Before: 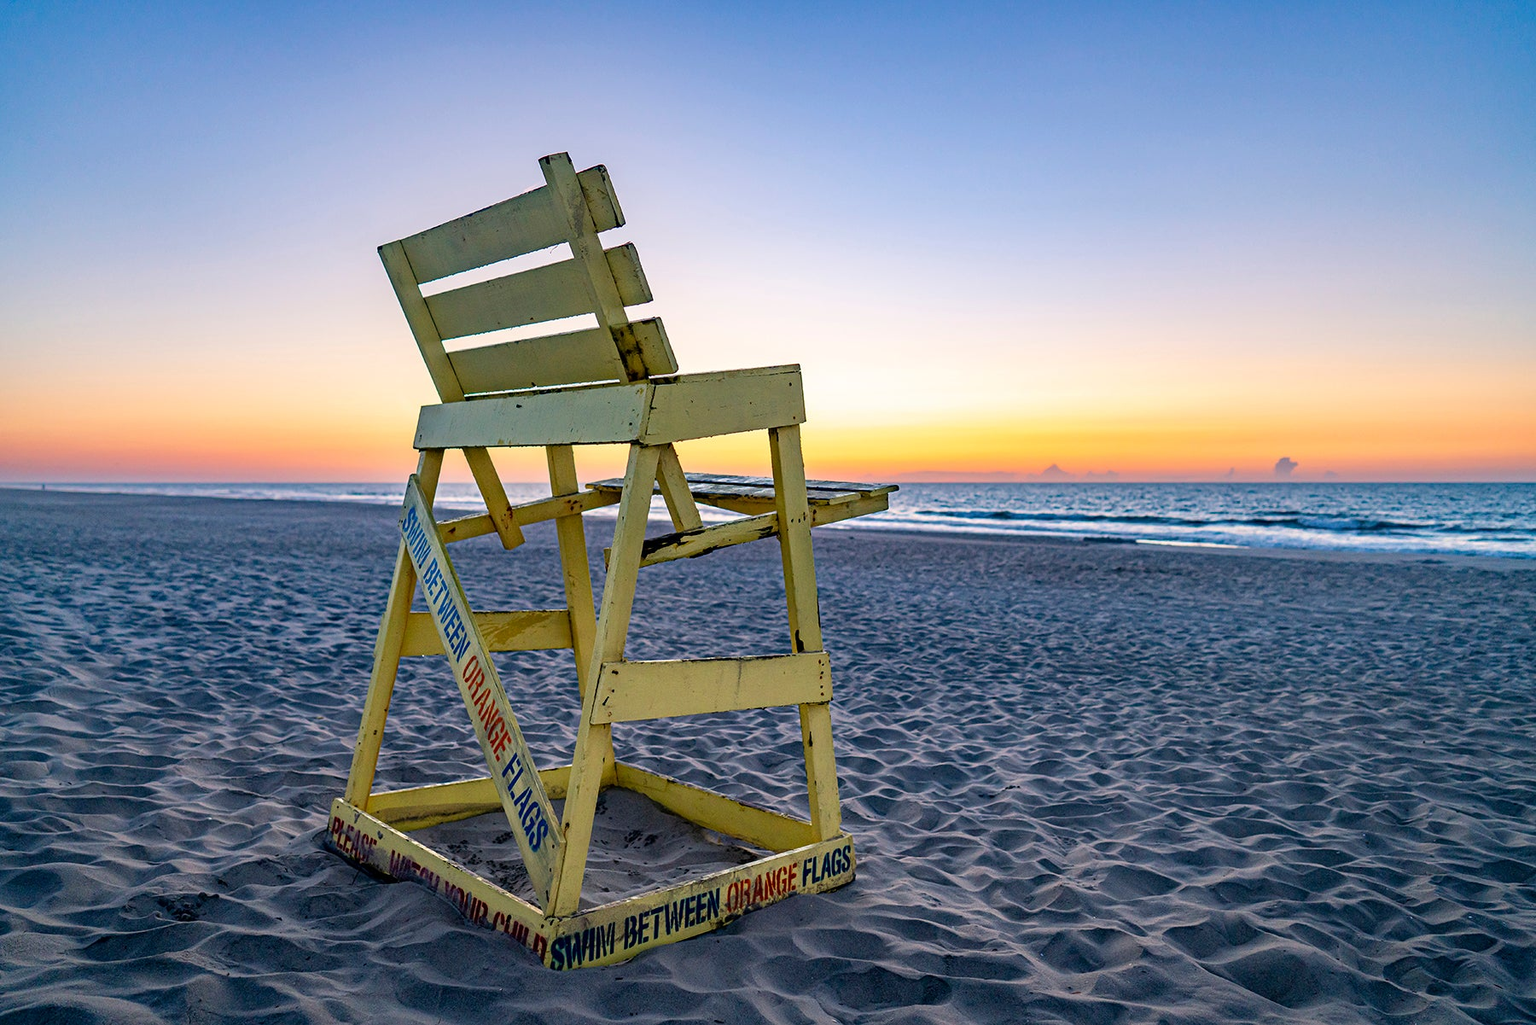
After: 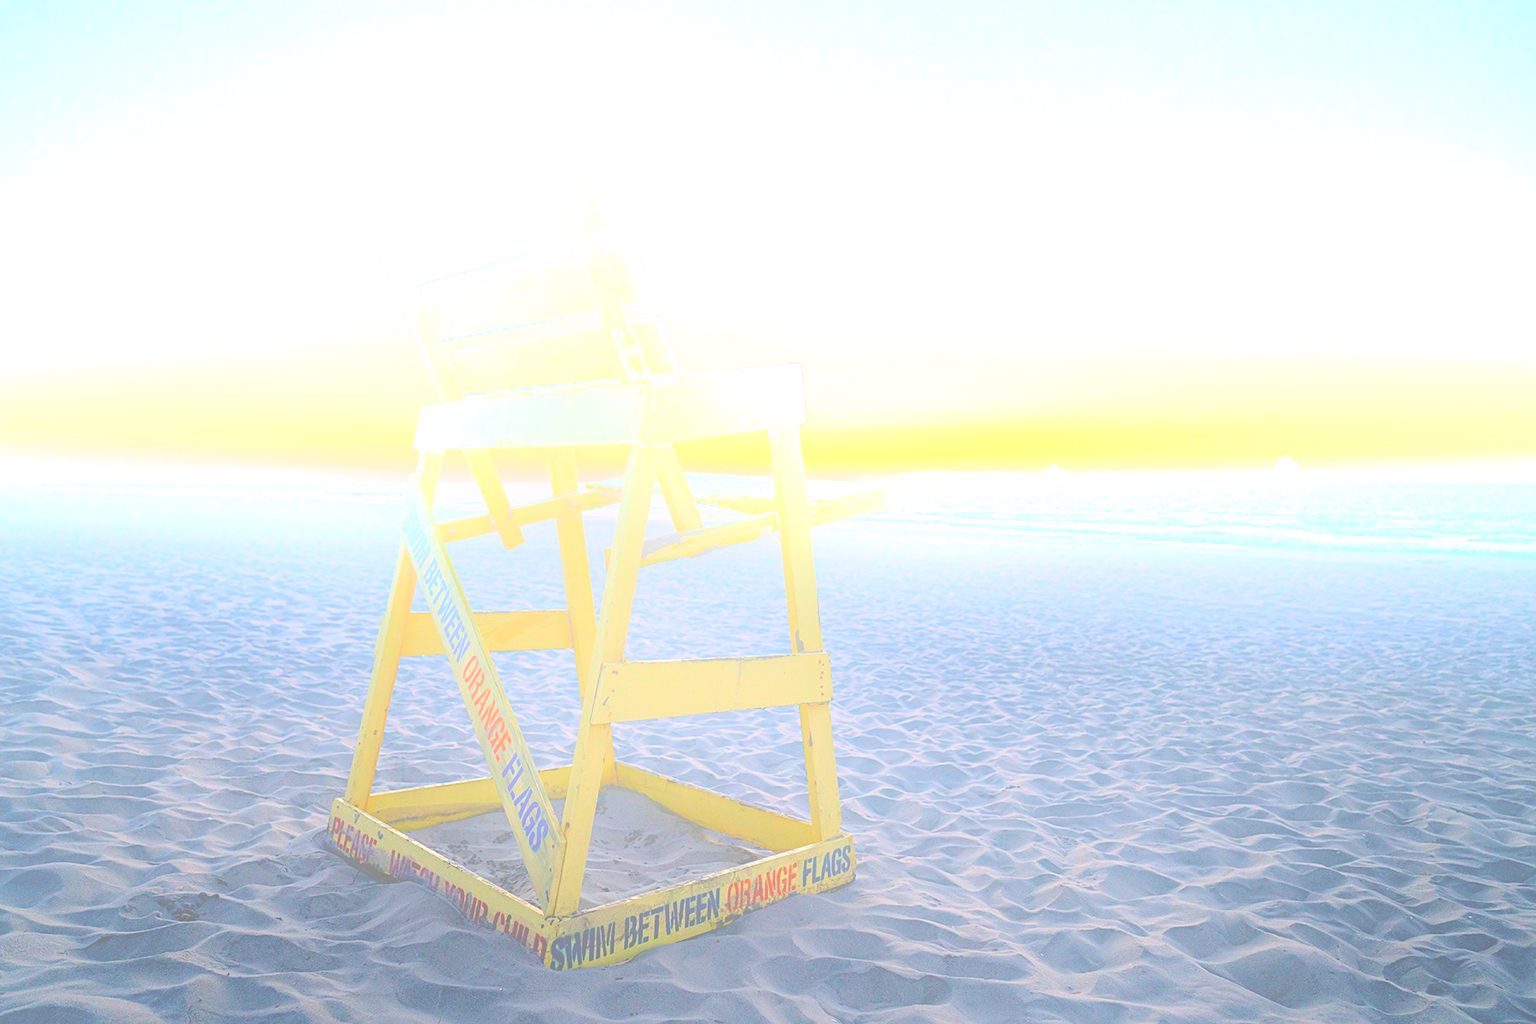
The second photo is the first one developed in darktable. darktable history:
bloom: size 25%, threshold 5%, strength 90%
sharpen: amount 0.2
